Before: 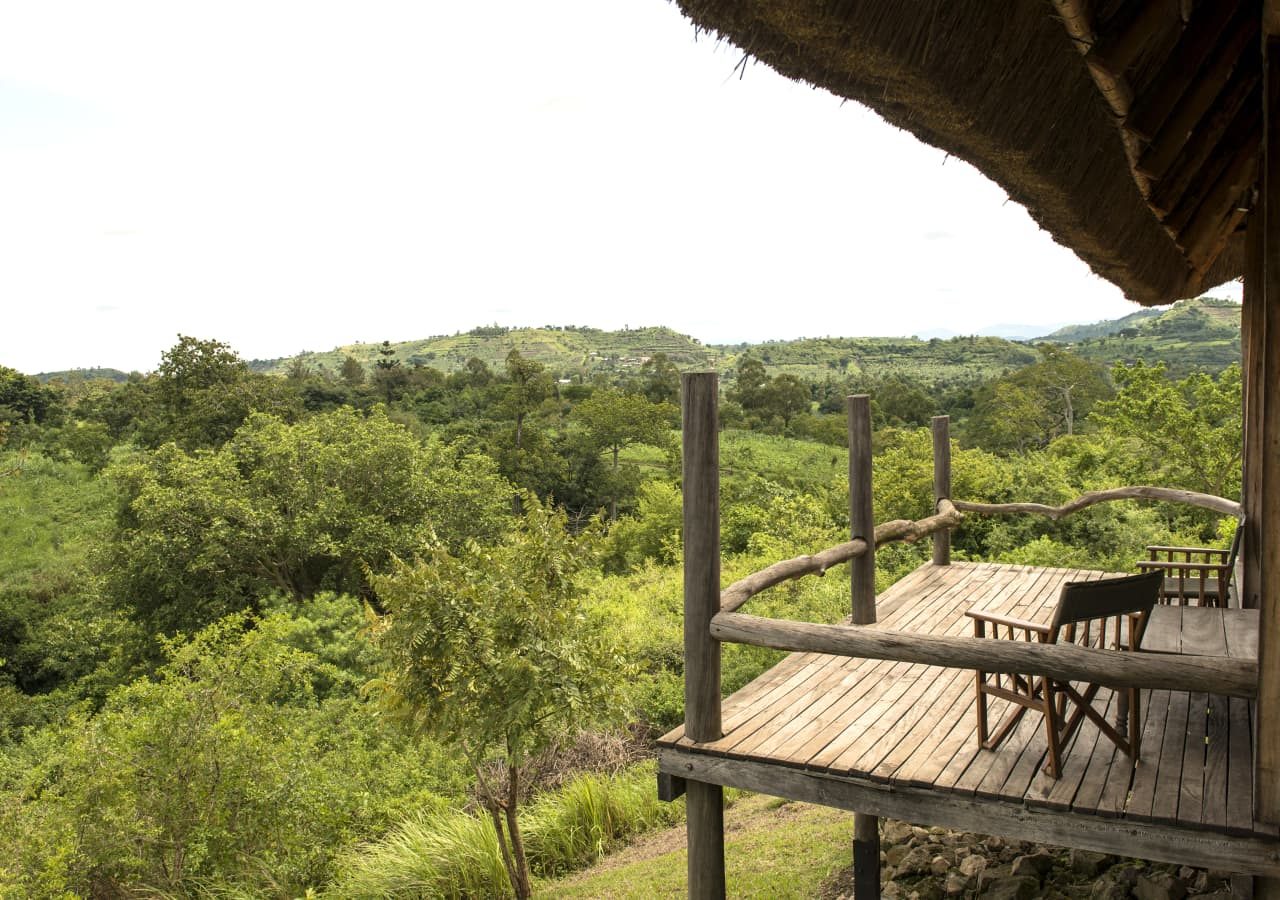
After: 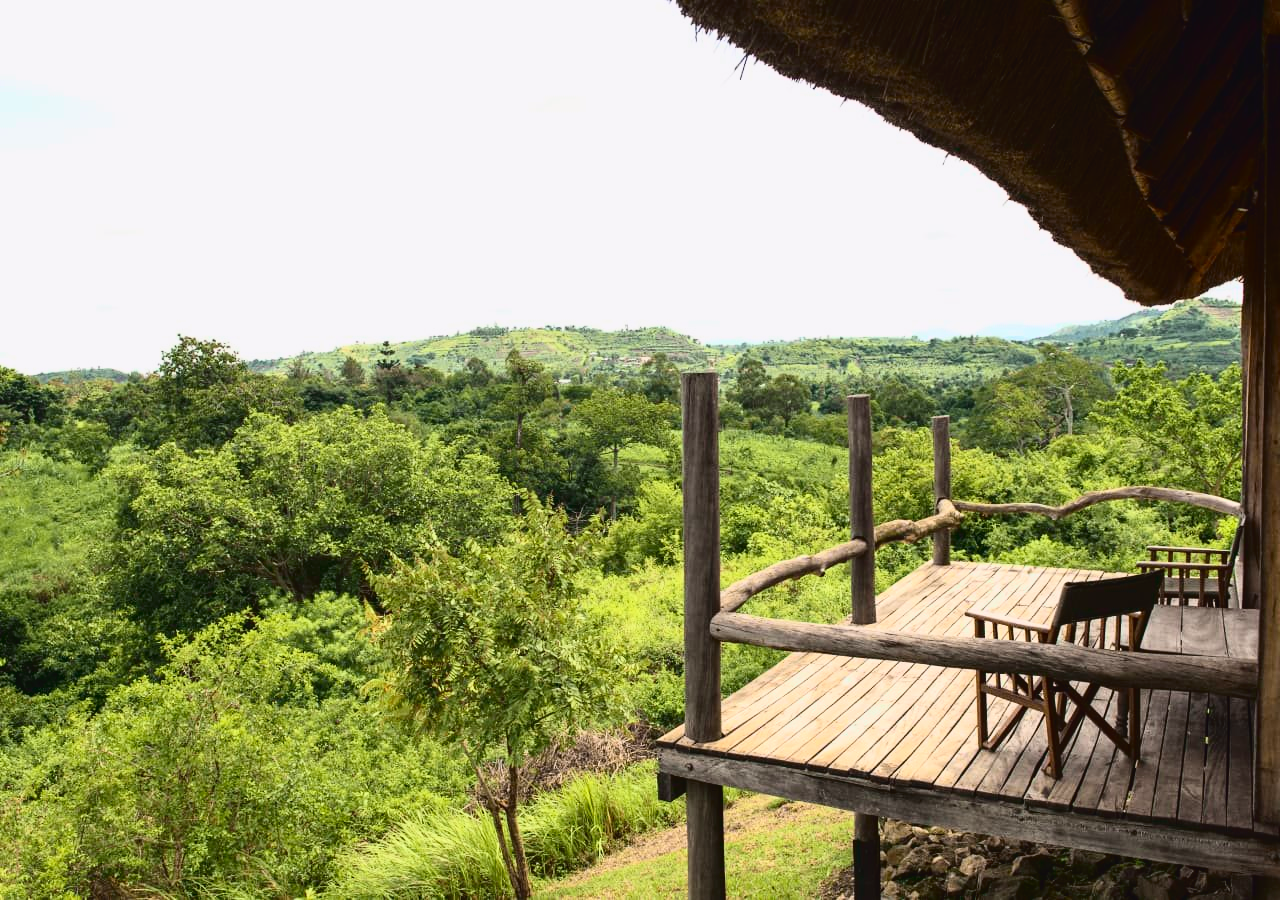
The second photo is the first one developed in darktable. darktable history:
tone curve: curves: ch0 [(0, 0.031) (0.139, 0.084) (0.311, 0.278) (0.495, 0.544) (0.718, 0.816) (0.841, 0.909) (1, 0.967)]; ch1 [(0, 0) (0.272, 0.249) (0.388, 0.385) (0.479, 0.456) (0.495, 0.497) (0.538, 0.55) (0.578, 0.595) (0.707, 0.778) (1, 1)]; ch2 [(0, 0) (0.125, 0.089) (0.353, 0.329) (0.443, 0.408) (0.502, 0.495) (0.56, 0.553) (0.608, 0.631) (1, 1)], color space Lab, independent channels, preserve colors none
